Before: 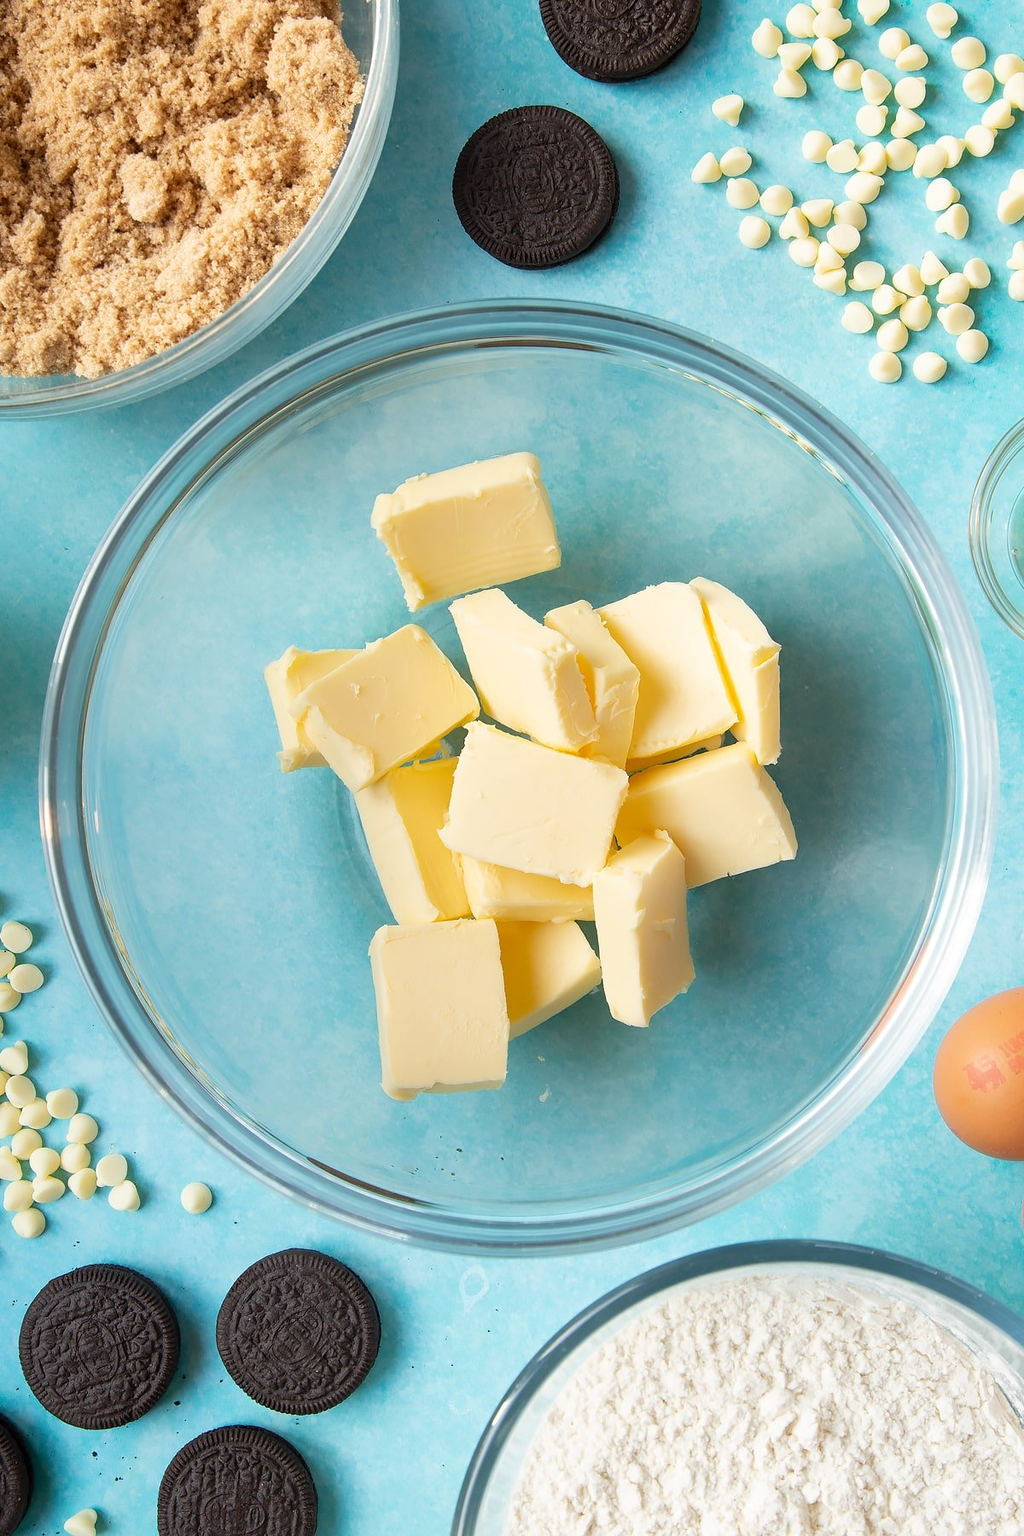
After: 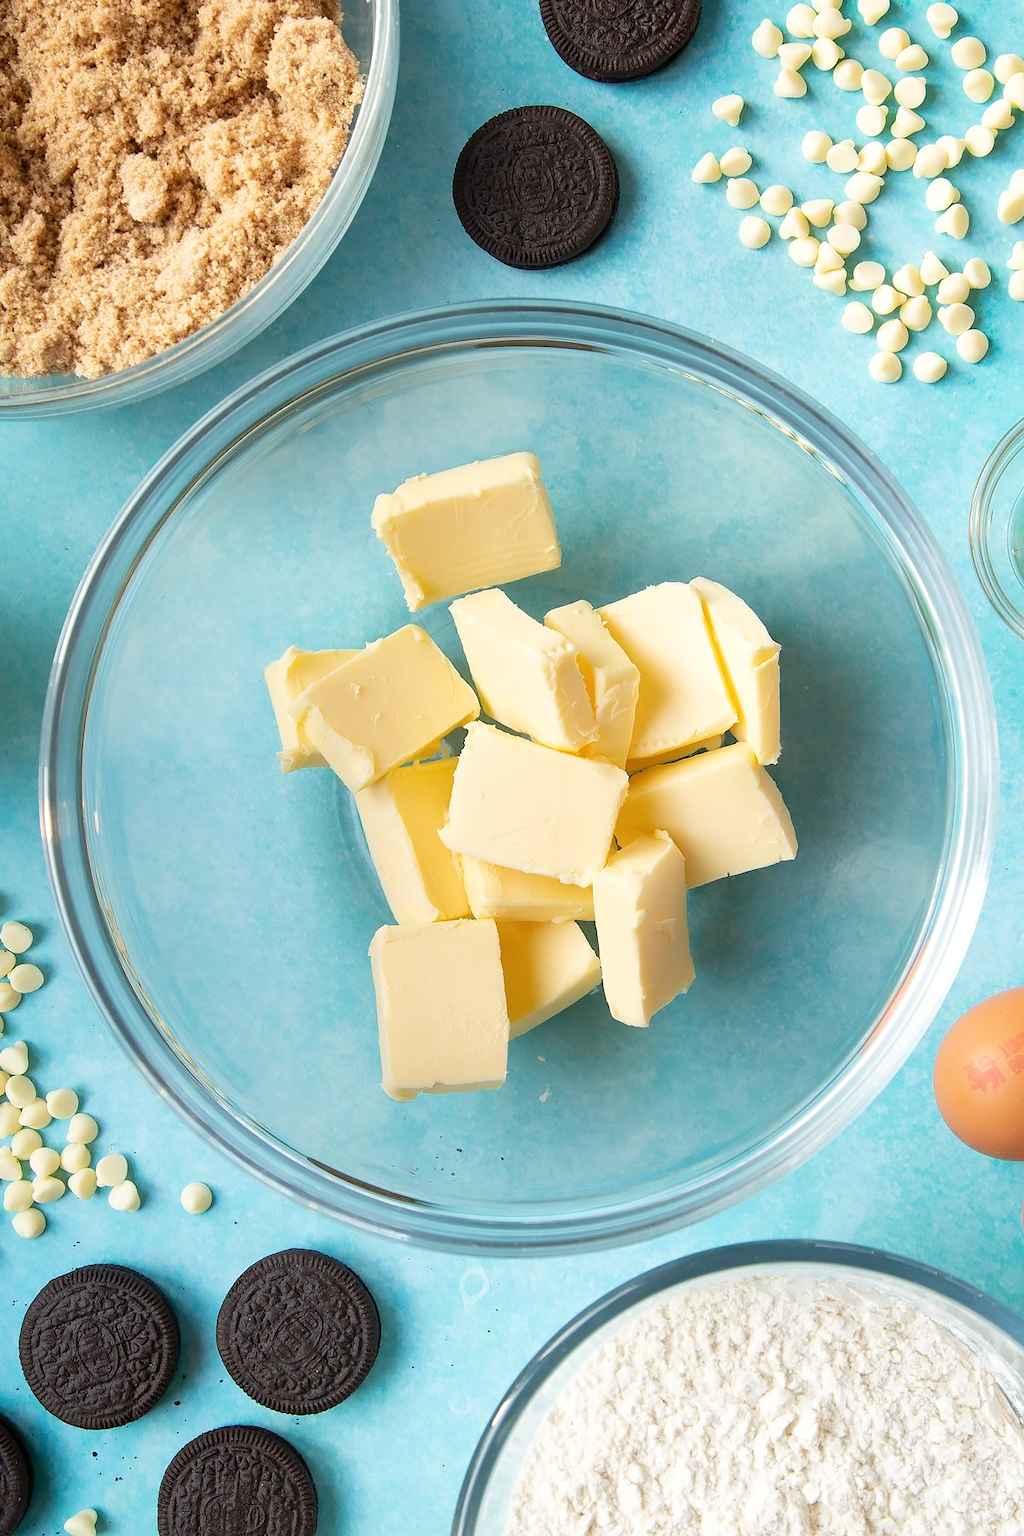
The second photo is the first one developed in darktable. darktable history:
shadows and highlights: shadows -9.69, white point adjustment 1.67, highlights 8.75
